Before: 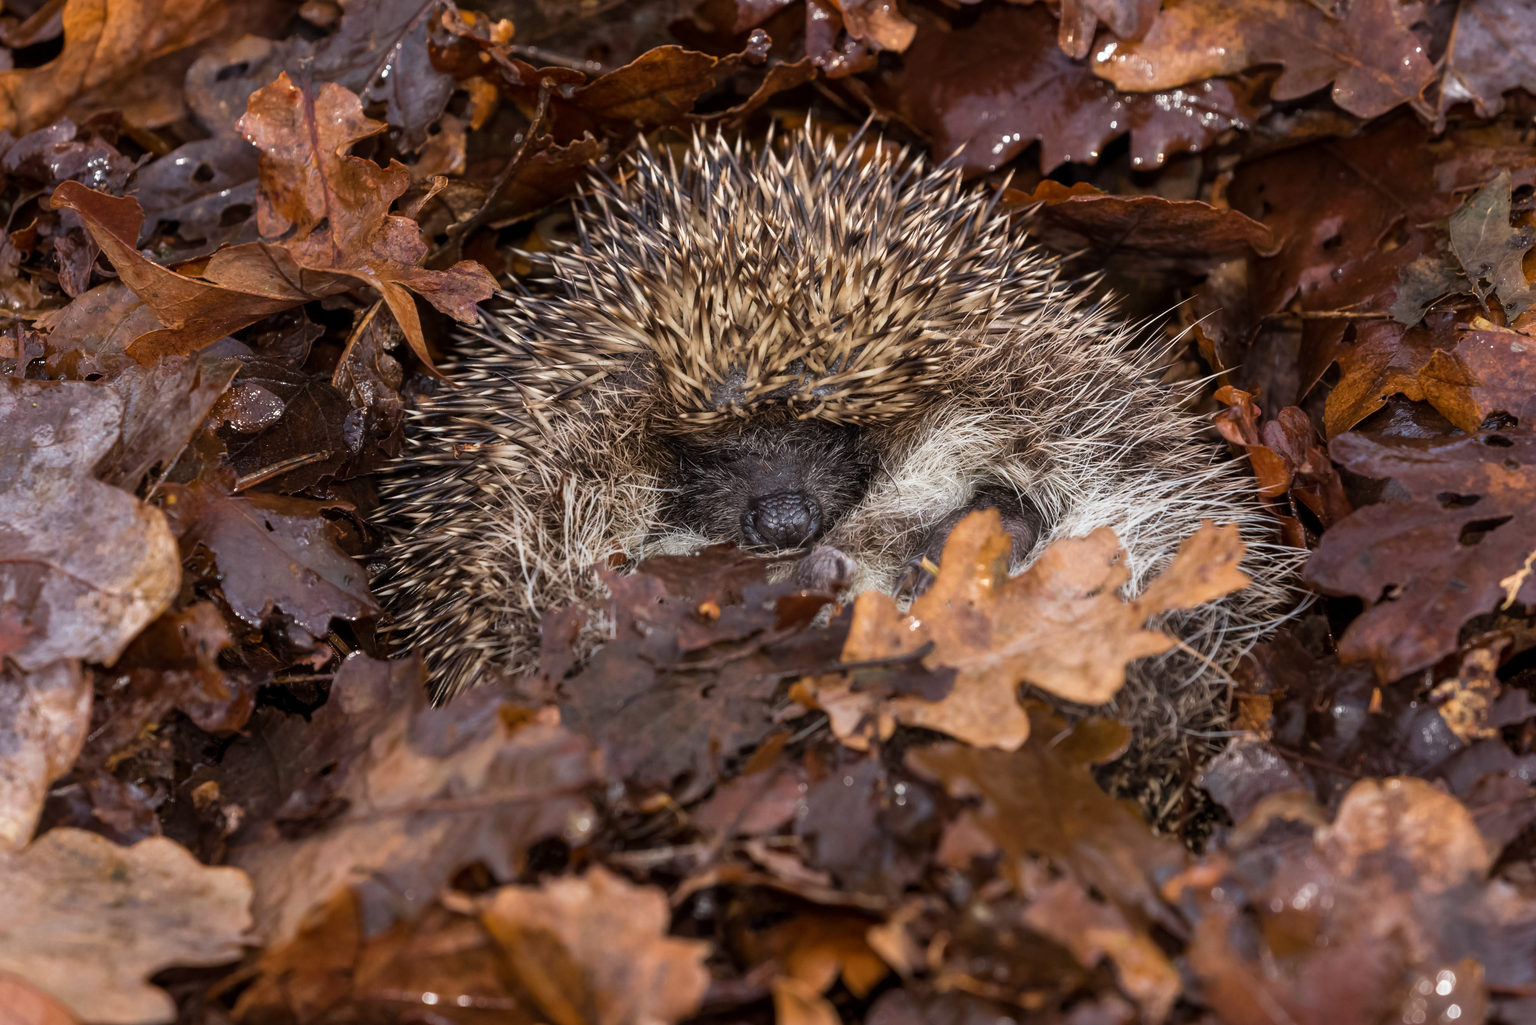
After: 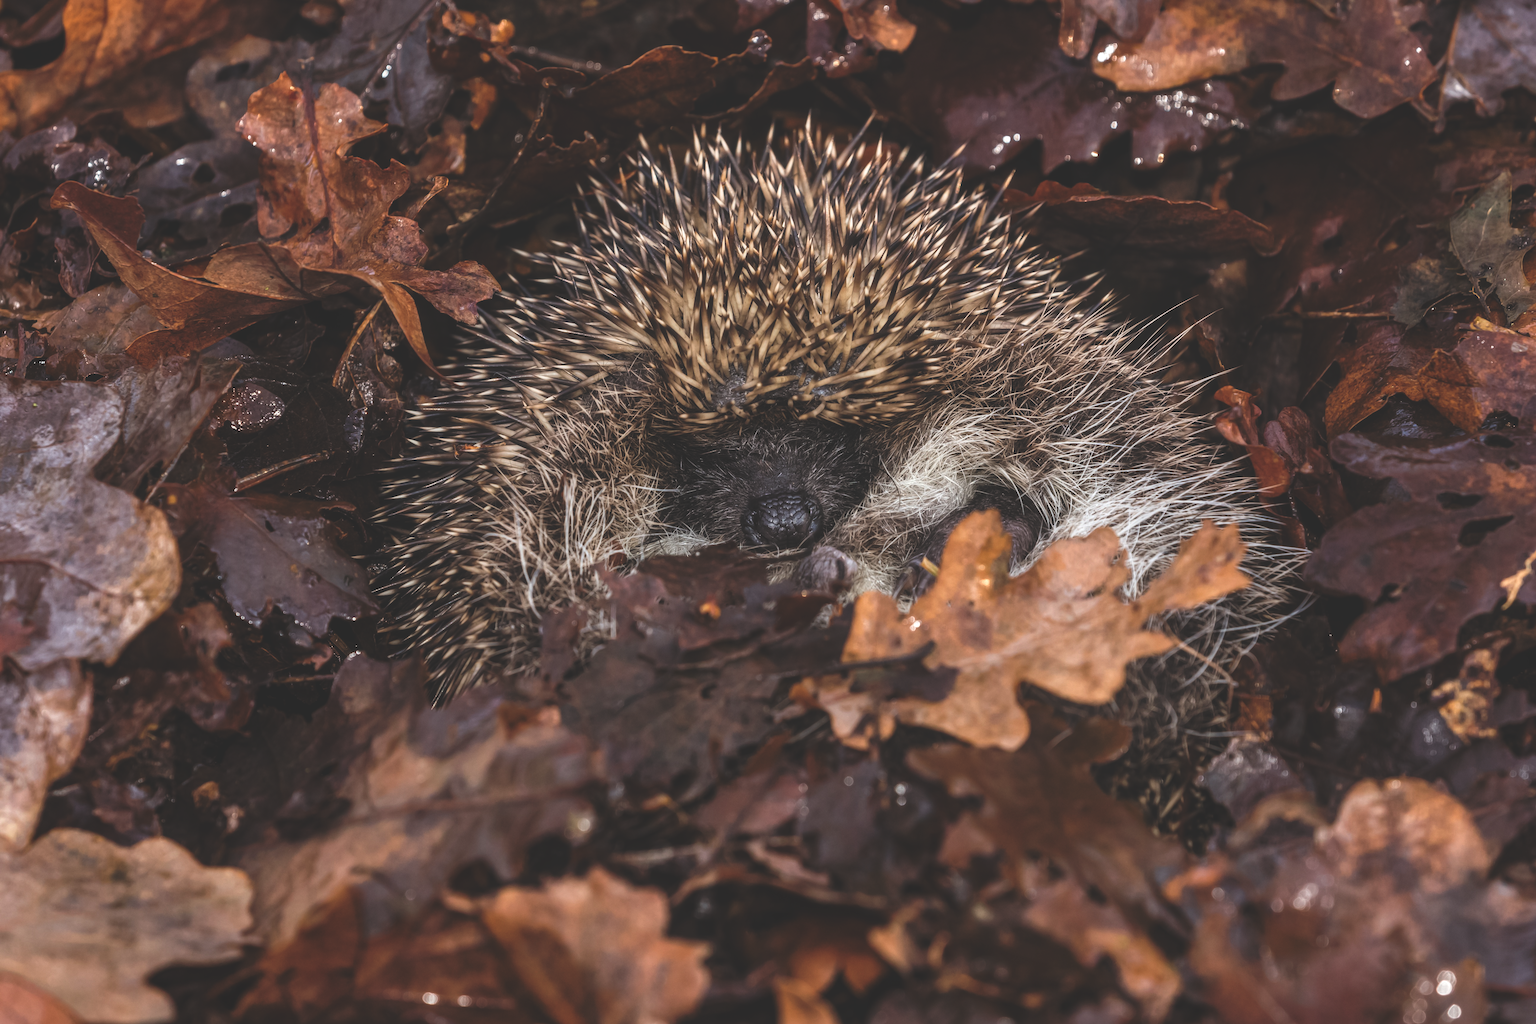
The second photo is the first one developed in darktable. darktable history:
local contrast: on, module defaults
rgb curve: curves: ch0 [(0, 0.186) (0.314, 0.284) (0.775, 0.708) (1, 1)], compensate middle gray true, preserve colors none
